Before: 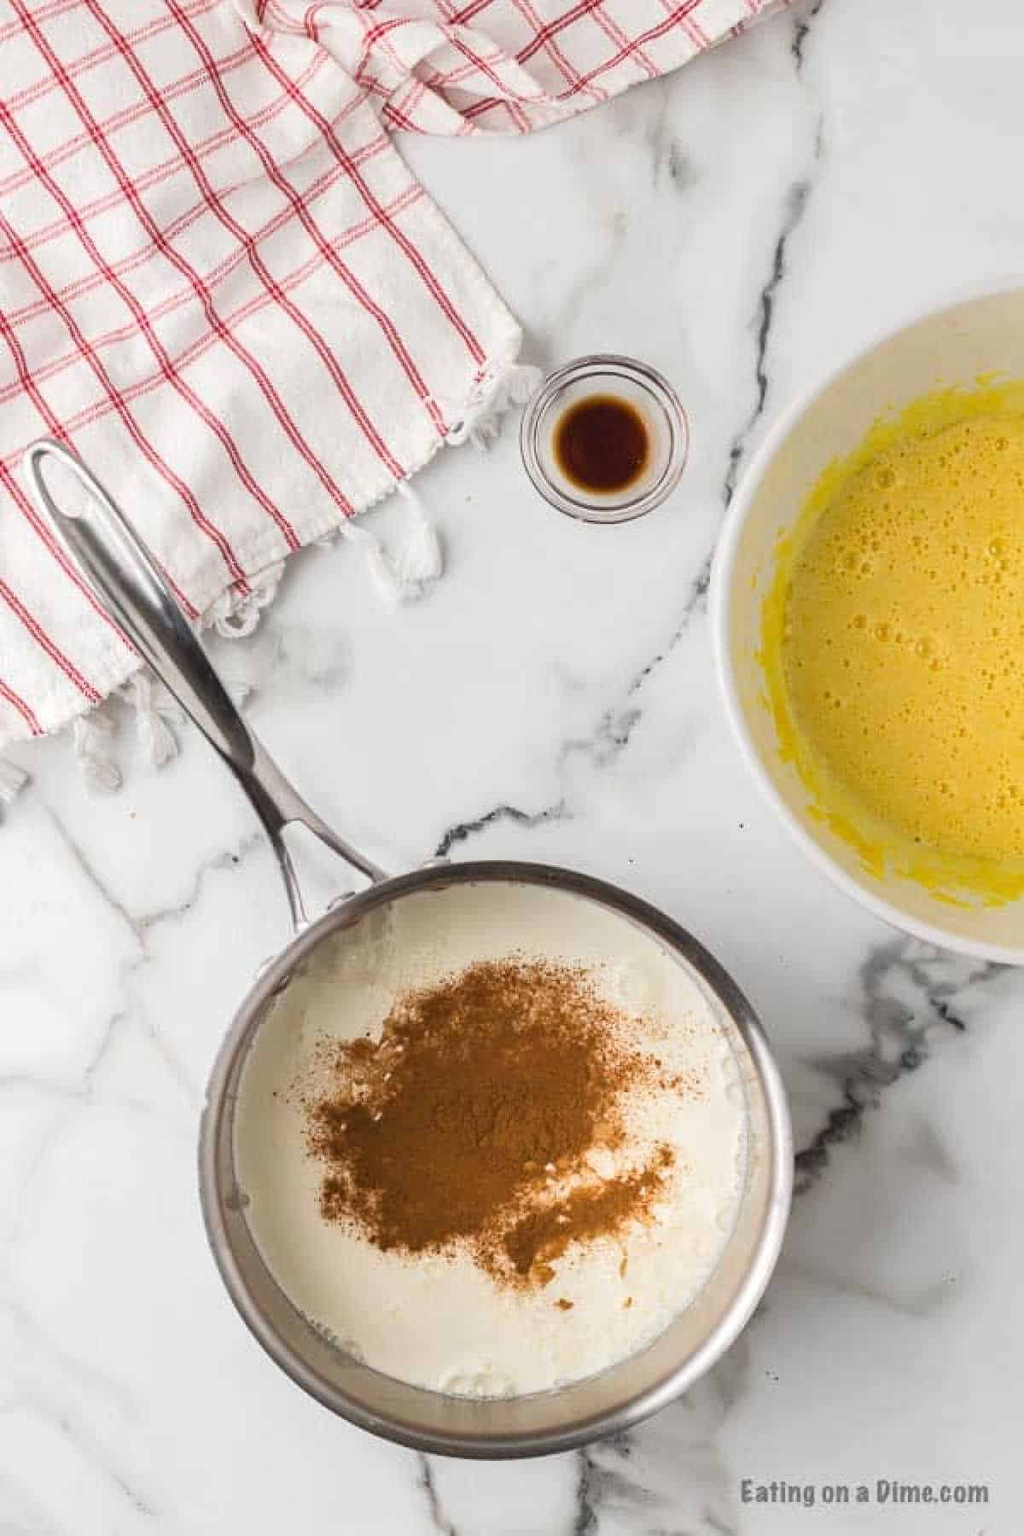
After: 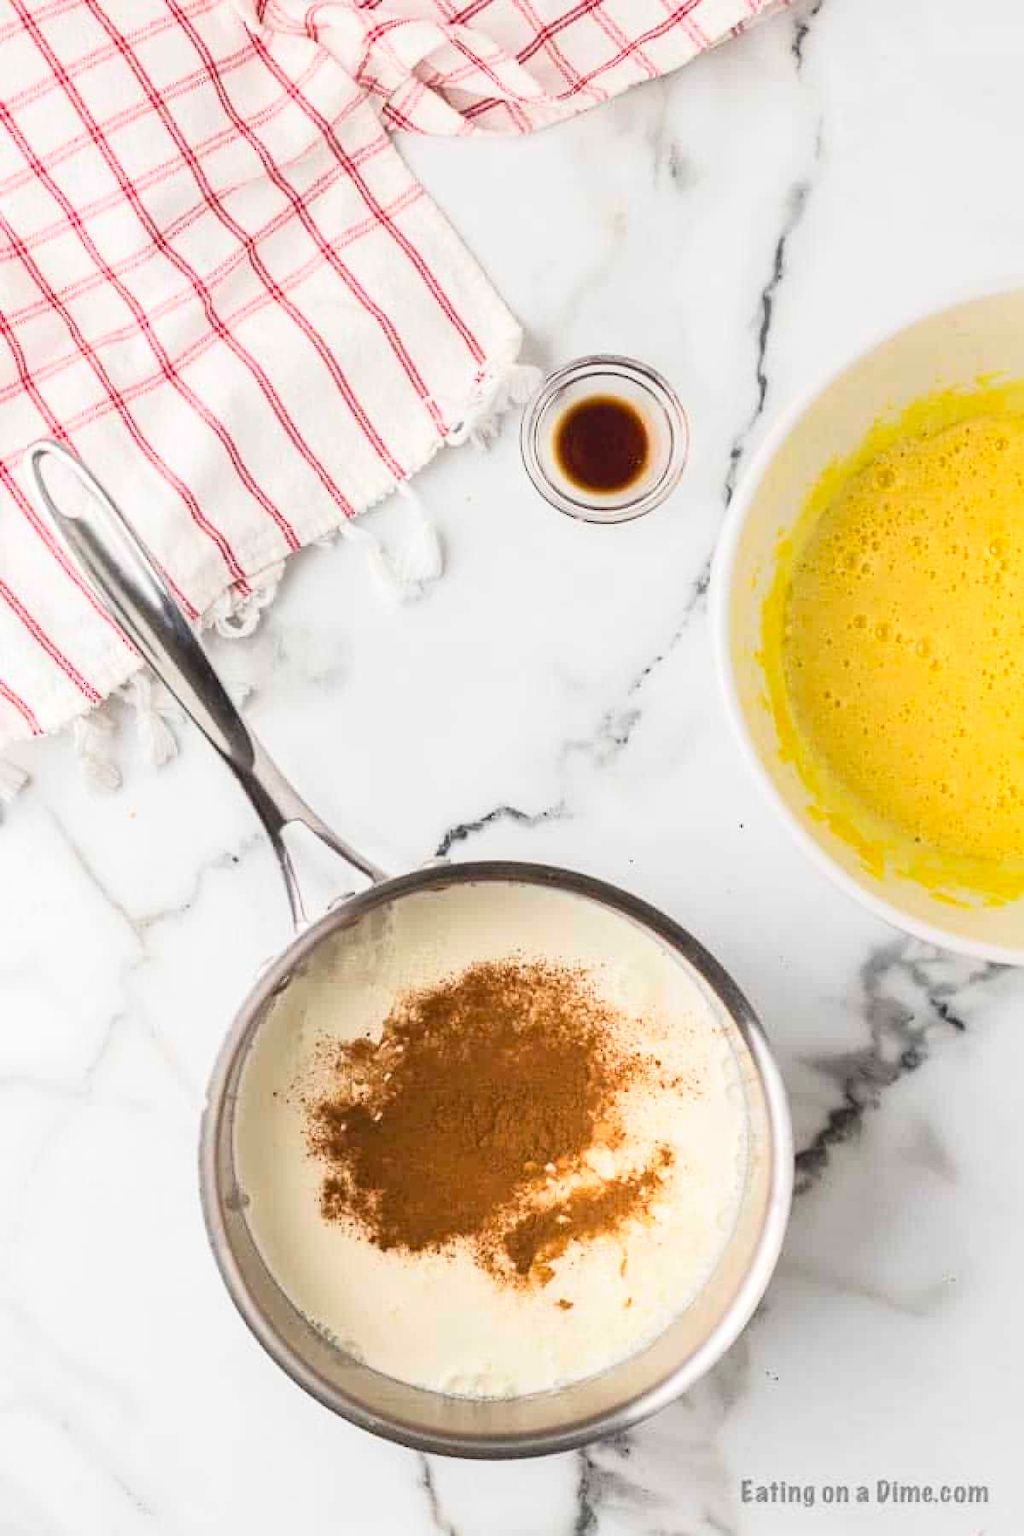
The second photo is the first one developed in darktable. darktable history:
contrast brightness saturation: contrast 0.199, brightness 0.169, saturation 0.228
